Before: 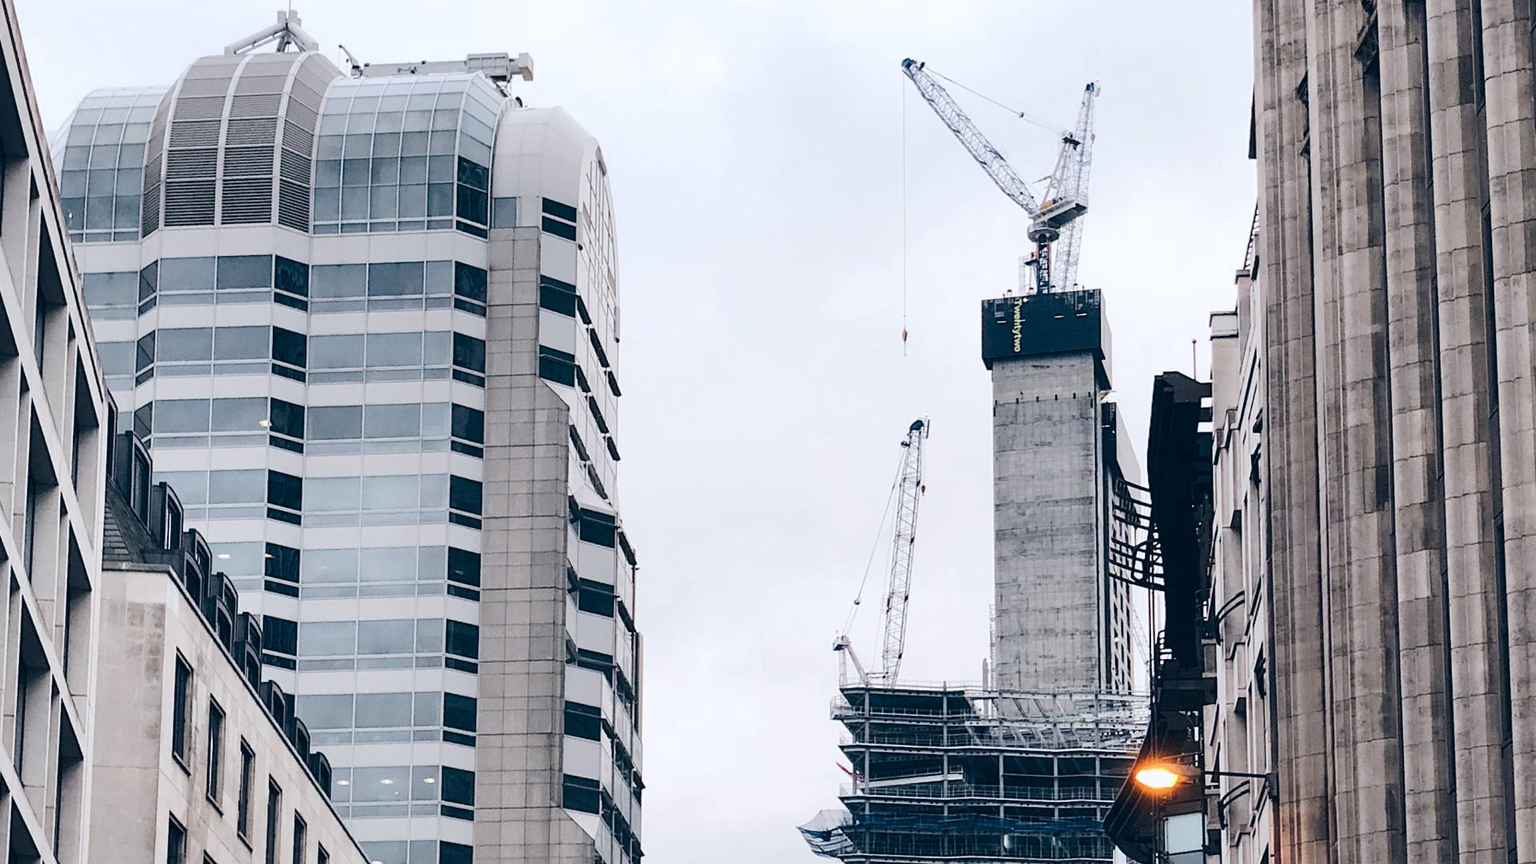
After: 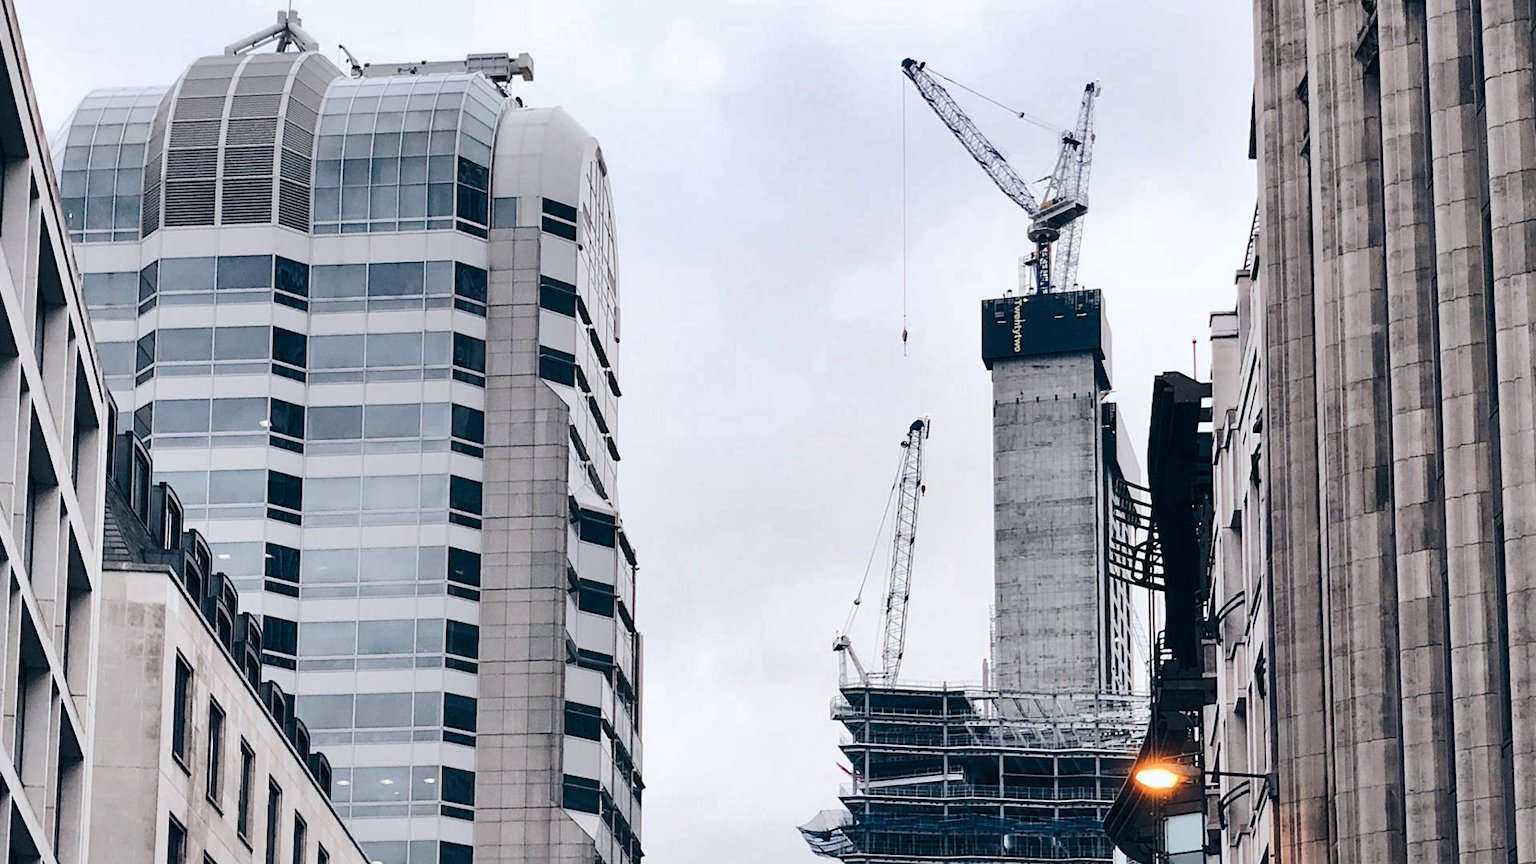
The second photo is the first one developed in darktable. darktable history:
shadows and highlights: shadows 12, white point adjustment 1.2, soften with gaussian
levels: levels [0.016, 0.5, 0.996]
exposure: exposure -0.05 EV
